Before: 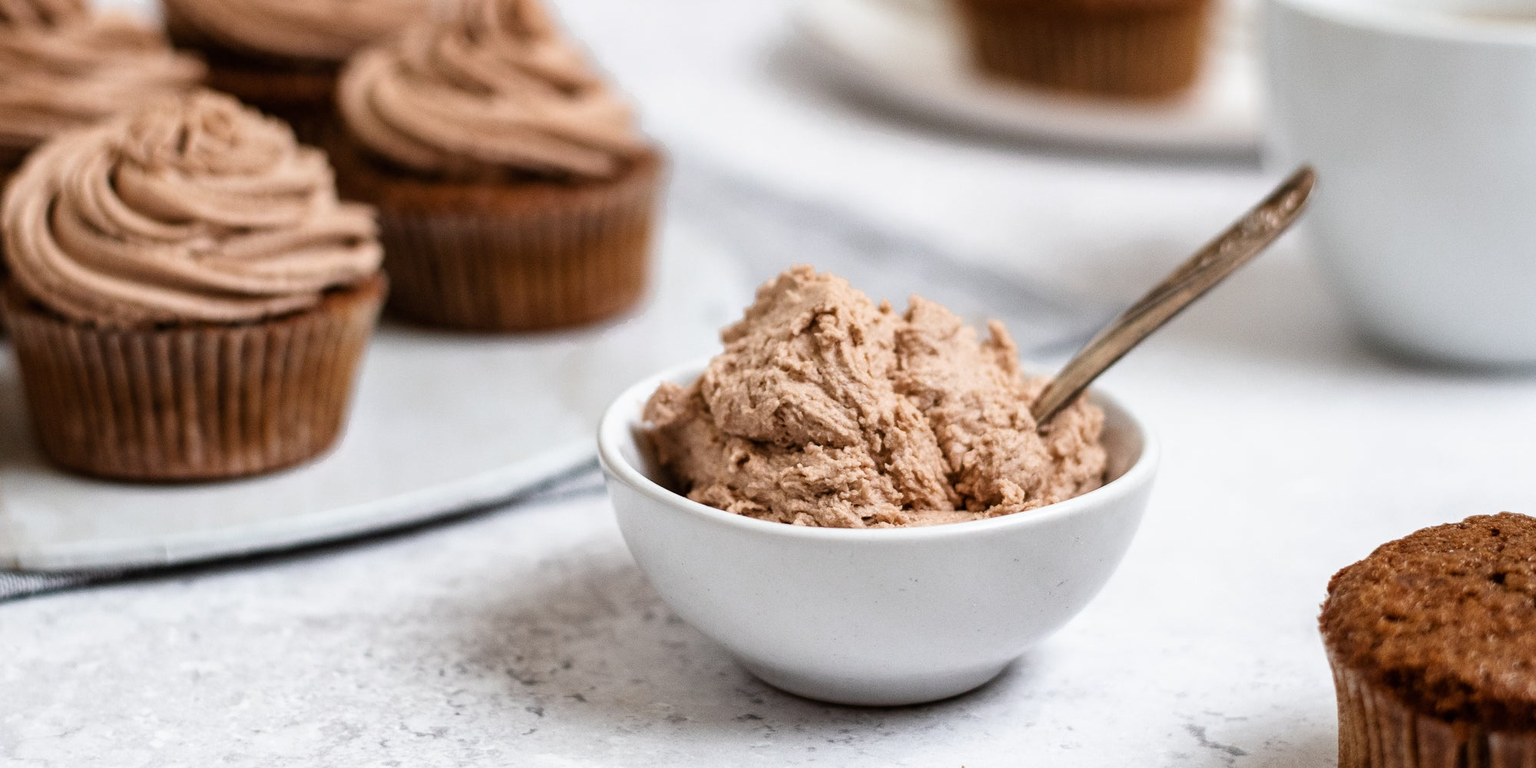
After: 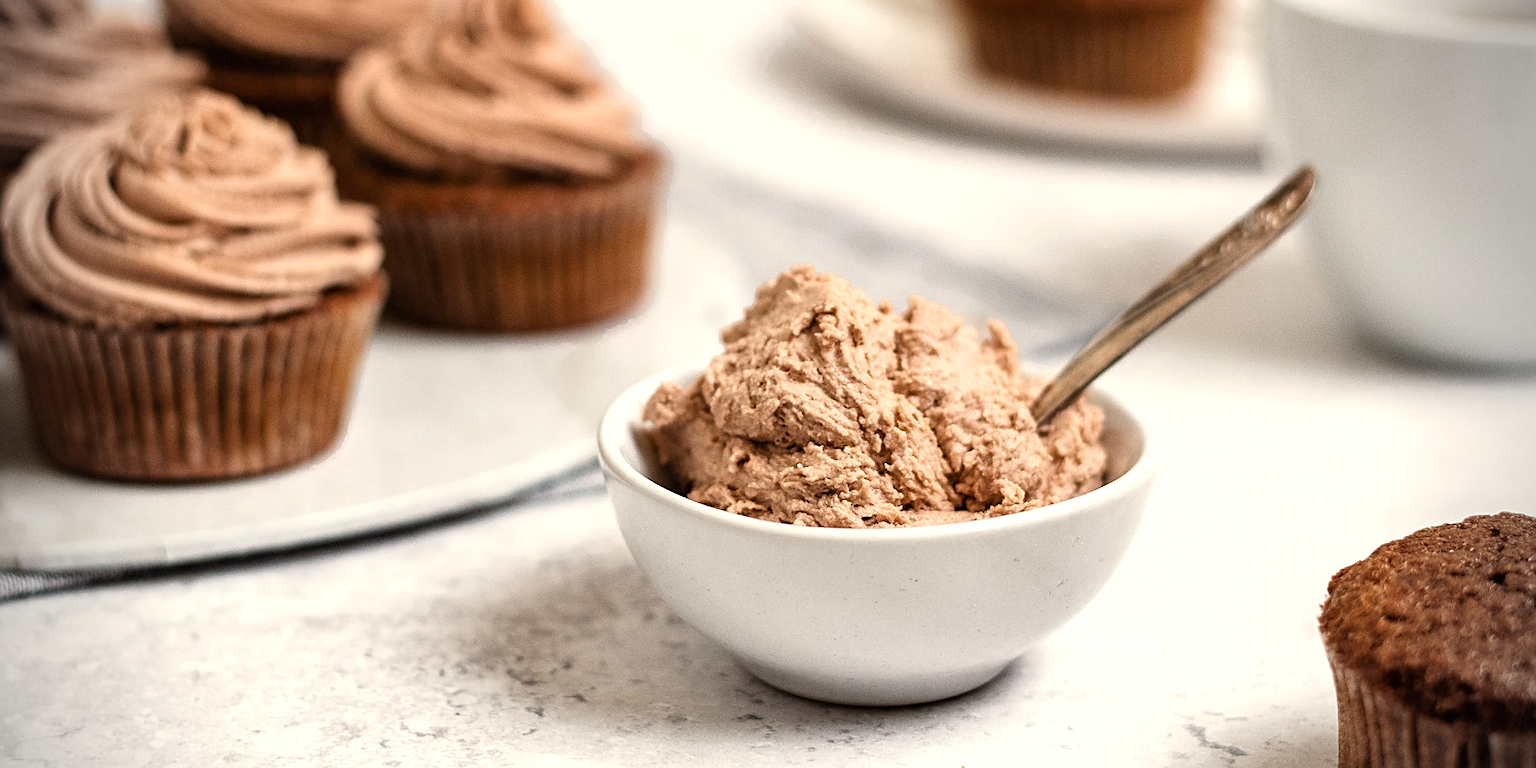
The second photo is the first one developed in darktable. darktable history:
white balance: red 1.045, blue 0.932
exposure: exposure 0.236 EV, compensate highlight preservation false
vignetting: fall-off radius 31.48%, brightness -0.472
color zones: curves: ch0 [(0, 0.5) (0.143, 0.5) (0.286, 0.5) (0.429, 0.5) (0.62, 0.489) (0.714, 0.445) (0.844, 0.496) (1, 0.5)]; ch1 [(0, 0.5) (0.143, 0.5) (0.286, 0.5) (0.429, 0.5) (0.571, 0.5) (0.714, 0.523) (0.857, 0.5) (1, 0.5)]
sharpen: on, module defaults
